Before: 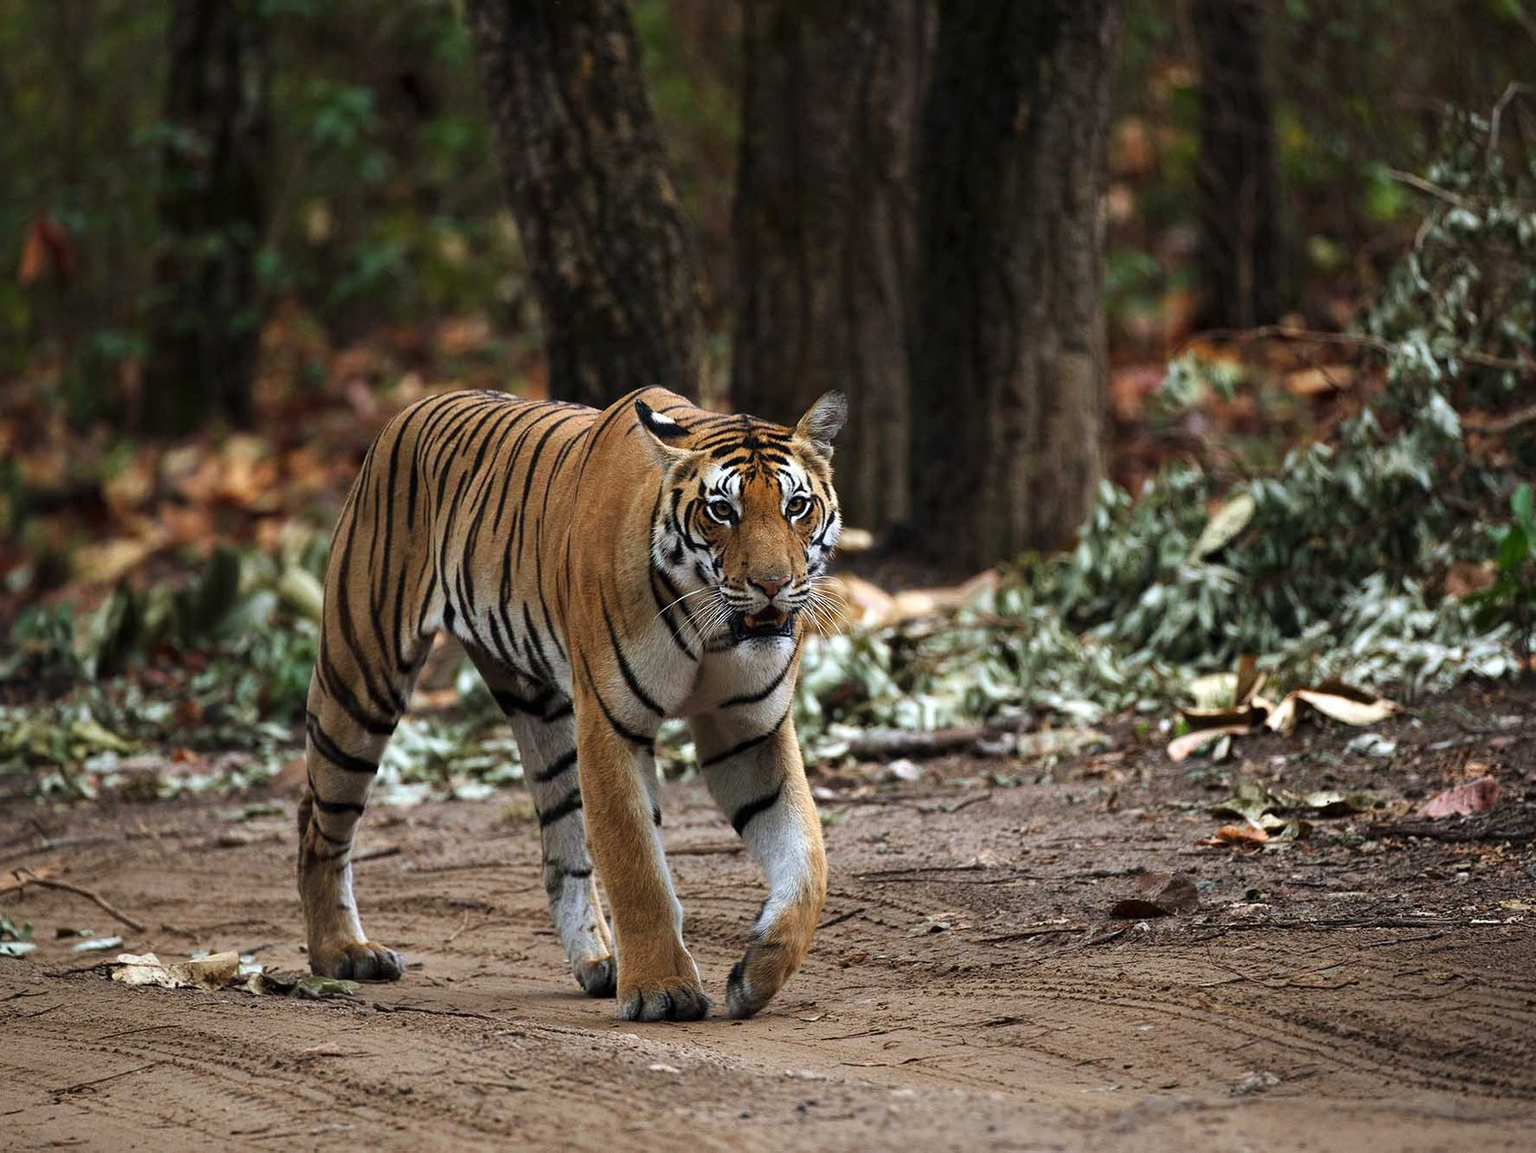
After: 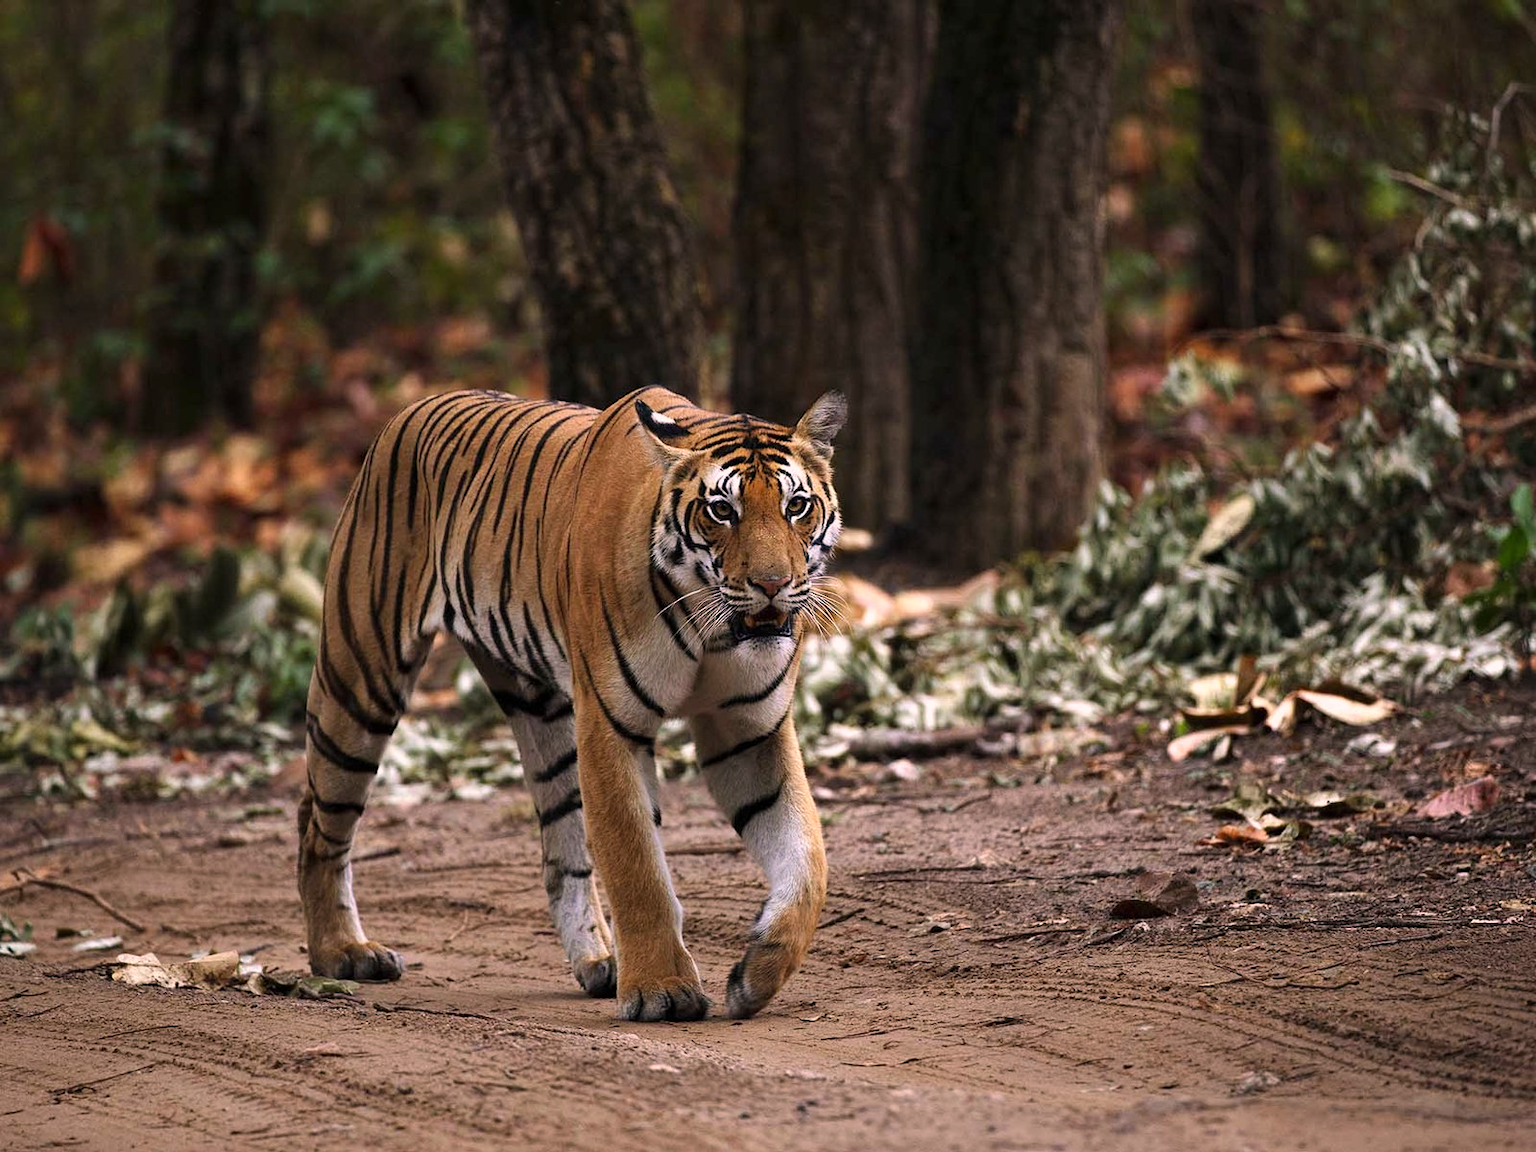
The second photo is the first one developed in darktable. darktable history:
color correction: highlights a* 12.48, highlights b* 5.44
